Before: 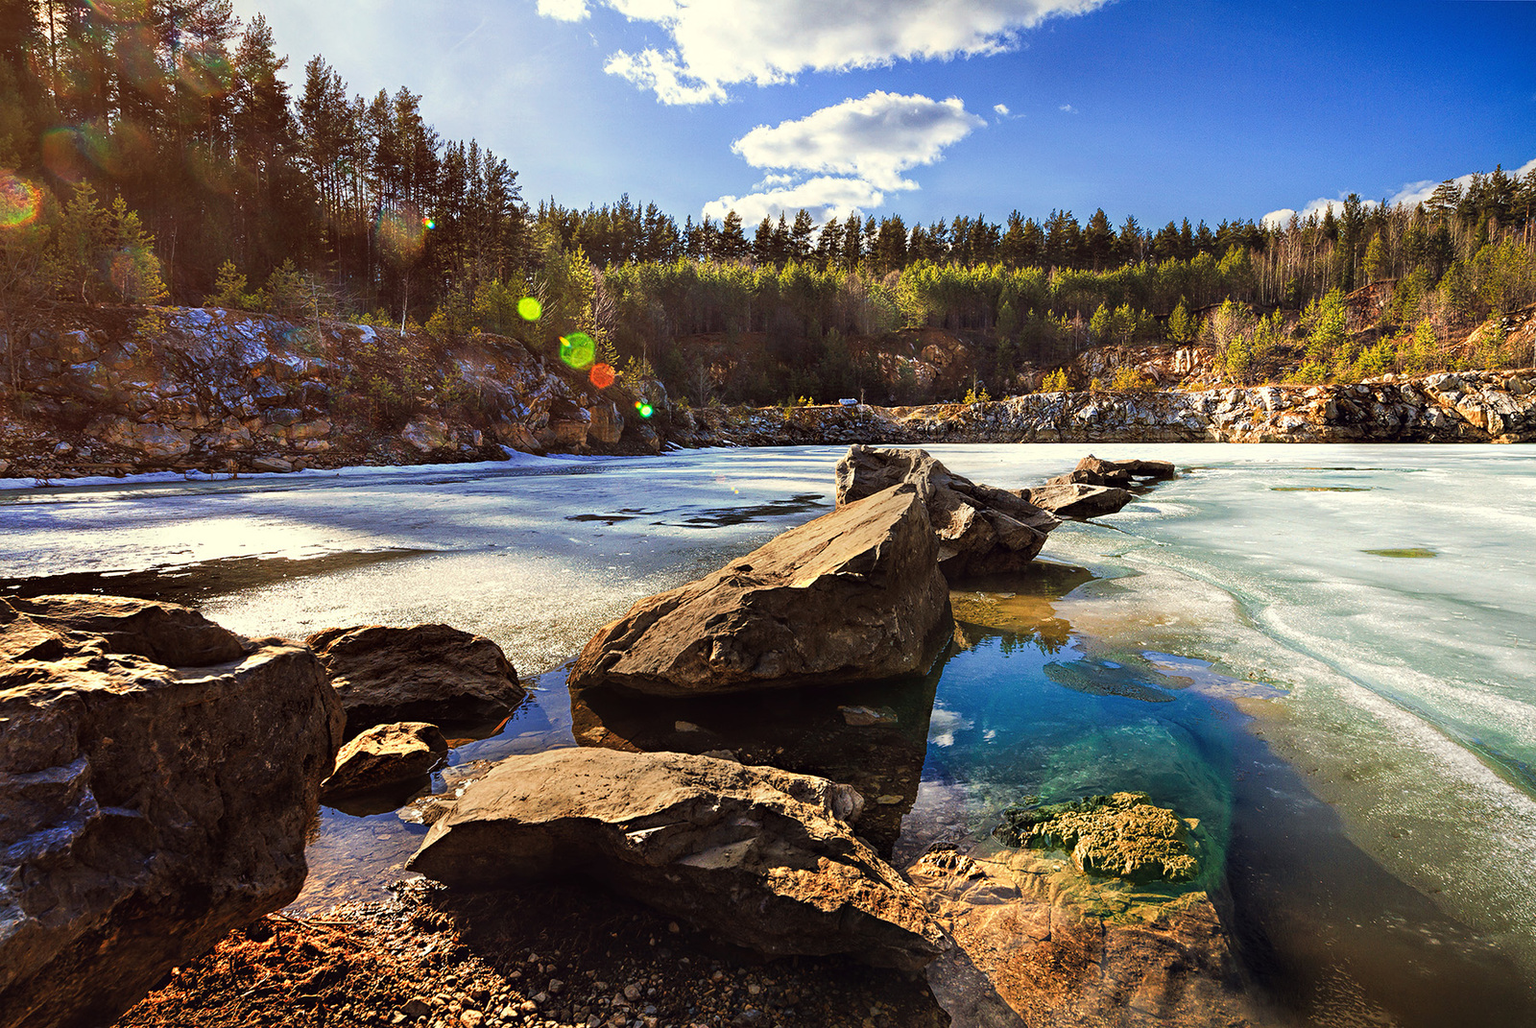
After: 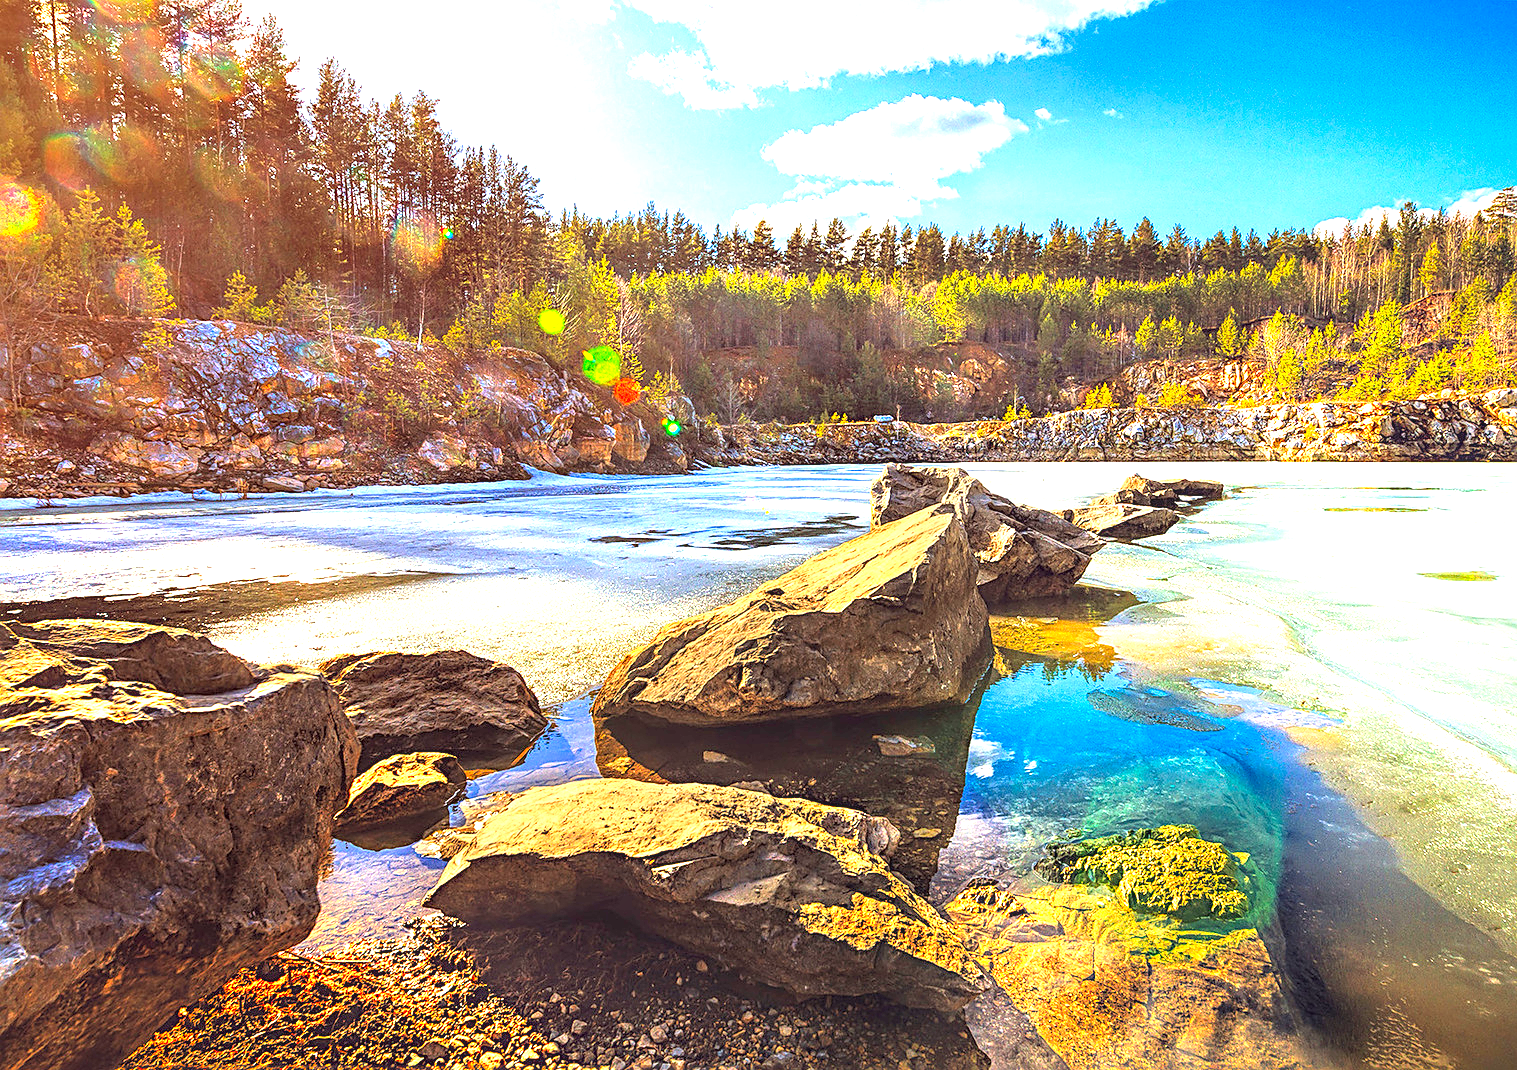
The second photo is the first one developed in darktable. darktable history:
contrast brightness saturation: contrast 0.066, brightness 0.176, saturation 0.395
local contrast: on, module defaults
sharpen: radius 1.941
crop and rotate: left 0%, right 5.171%
exposure: black level correction 0, exposure 1.464 EV, compensate highlight preservation false
tone equalizer: on, module defaults
